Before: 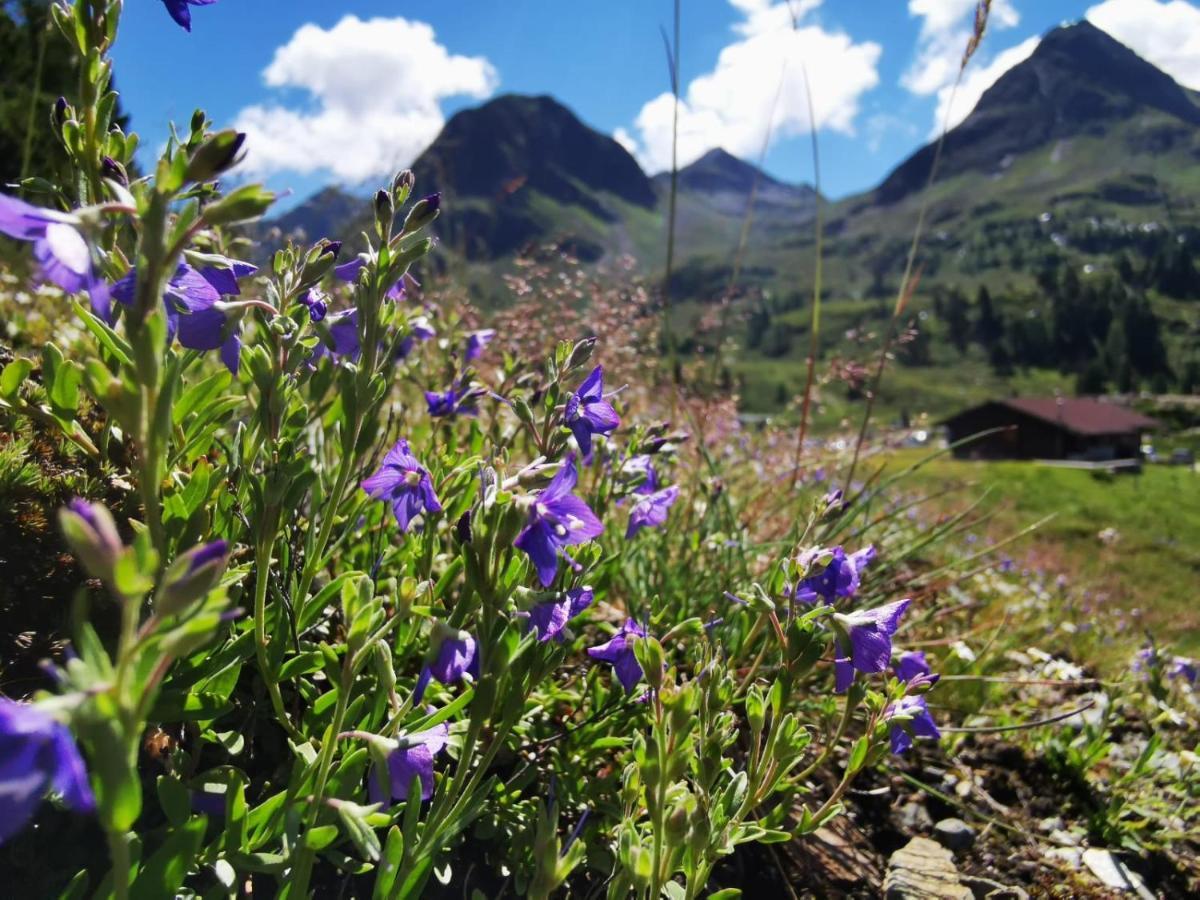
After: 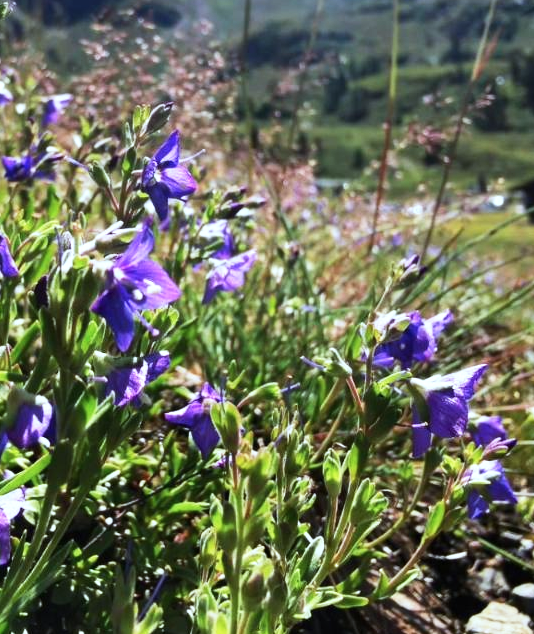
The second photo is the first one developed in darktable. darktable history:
crop: left 35.318%, top 26.129%, right 20.167%, bottom 3.414%
tone equalizer: -8 EV -0.45 EV, -7 EV -0.409 EV, -6 EV -0.368 EV, -5 EV -0.221 EV, -3 EV 0.2 EV, -2 EV 0.304 EV, -1 EV 0.379 EV, +0 EV 0.441 EV, edges refinement/feathering 500, mask exposure compensation -1.57 EV, preserve details no
color correction: highlights a* -3.92, highlights b* -11.02
base curve: curves: ch0 [(0, 0) (0.666, 0.806) (1, 1)], preserve colors none
